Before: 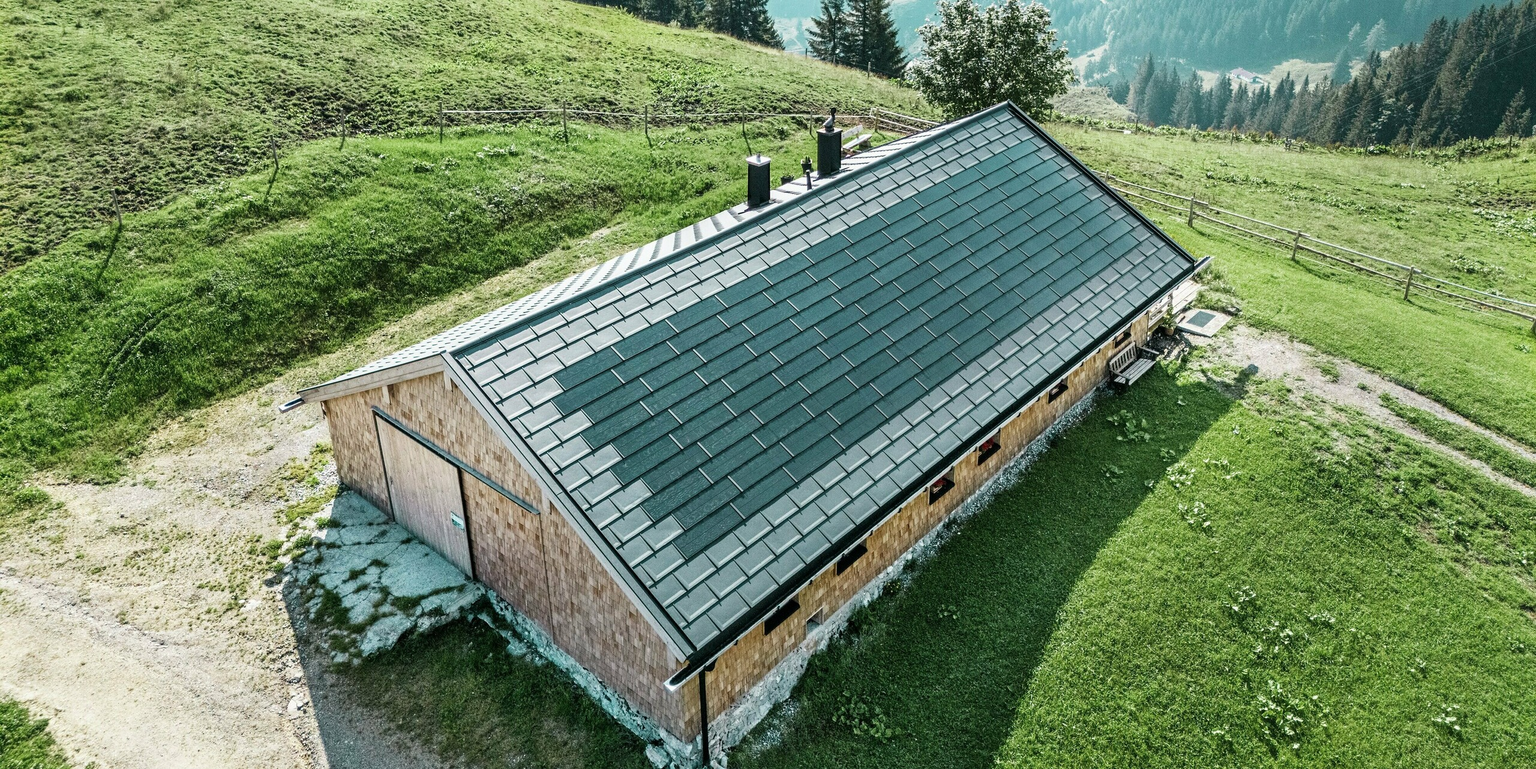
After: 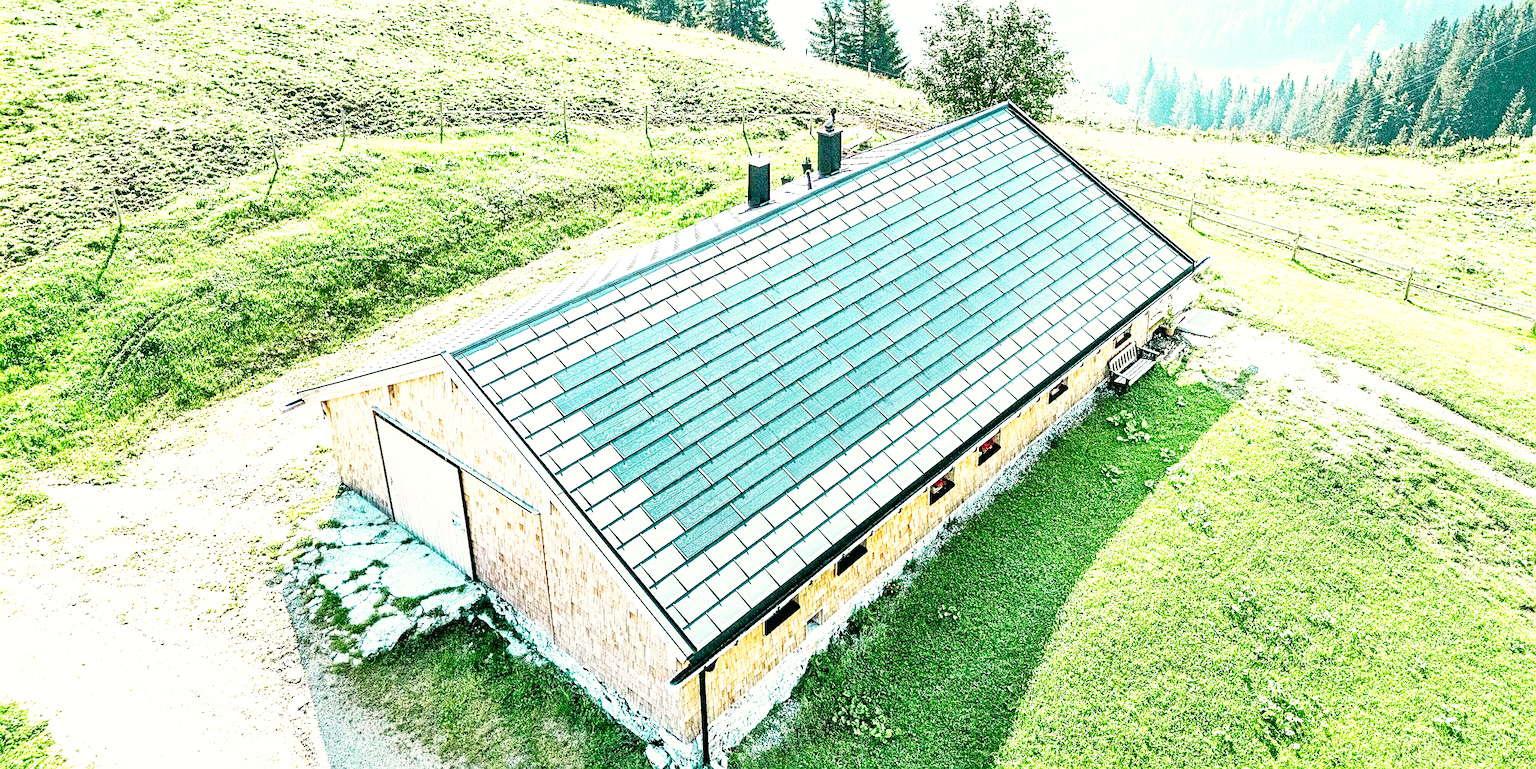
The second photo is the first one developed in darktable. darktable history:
tone equalizer: -8 EV -0.395 EV, -7 EV -0.376 EV, -6 EV -0.295 EV, -5 EV -0.26 EV, -3 EV 0.233 EV, -2 EV 0.333 EV, -1 EV 0.415 EV, +0 EV 0.405 EV, smoothing diameter 24.9%, edges refinement/feathering 13.1, preserve details guided filter
exposure: exposure 1 EV, compensate exposure bias true, compensate highlight preservation false
contrast brightness saturation: contrast 0.087, saturation 0.265
color correction: highlights b* 2.99
sharpen: amount 0.547
base curve: curves: ch0 [(0, 0) (0.012, 0.01) (0.073, 0.168) (0.31, 0.711) (0.645, 0.957) (1, 1)], preserve colors none
